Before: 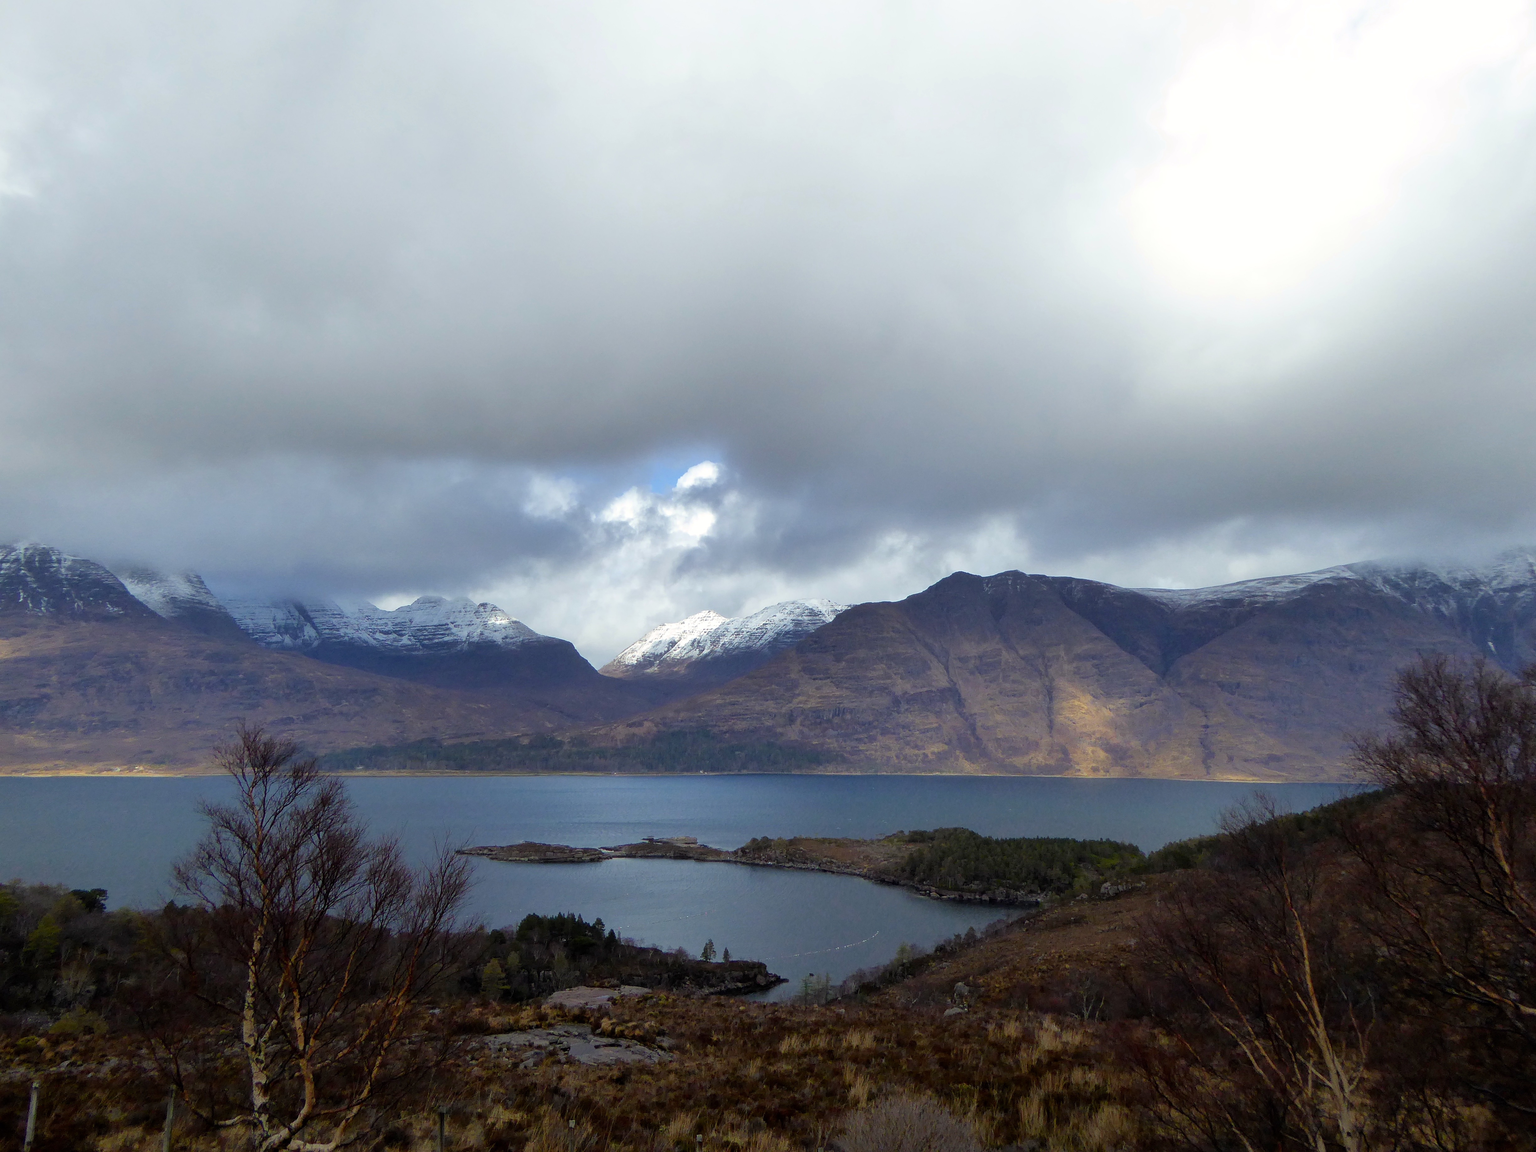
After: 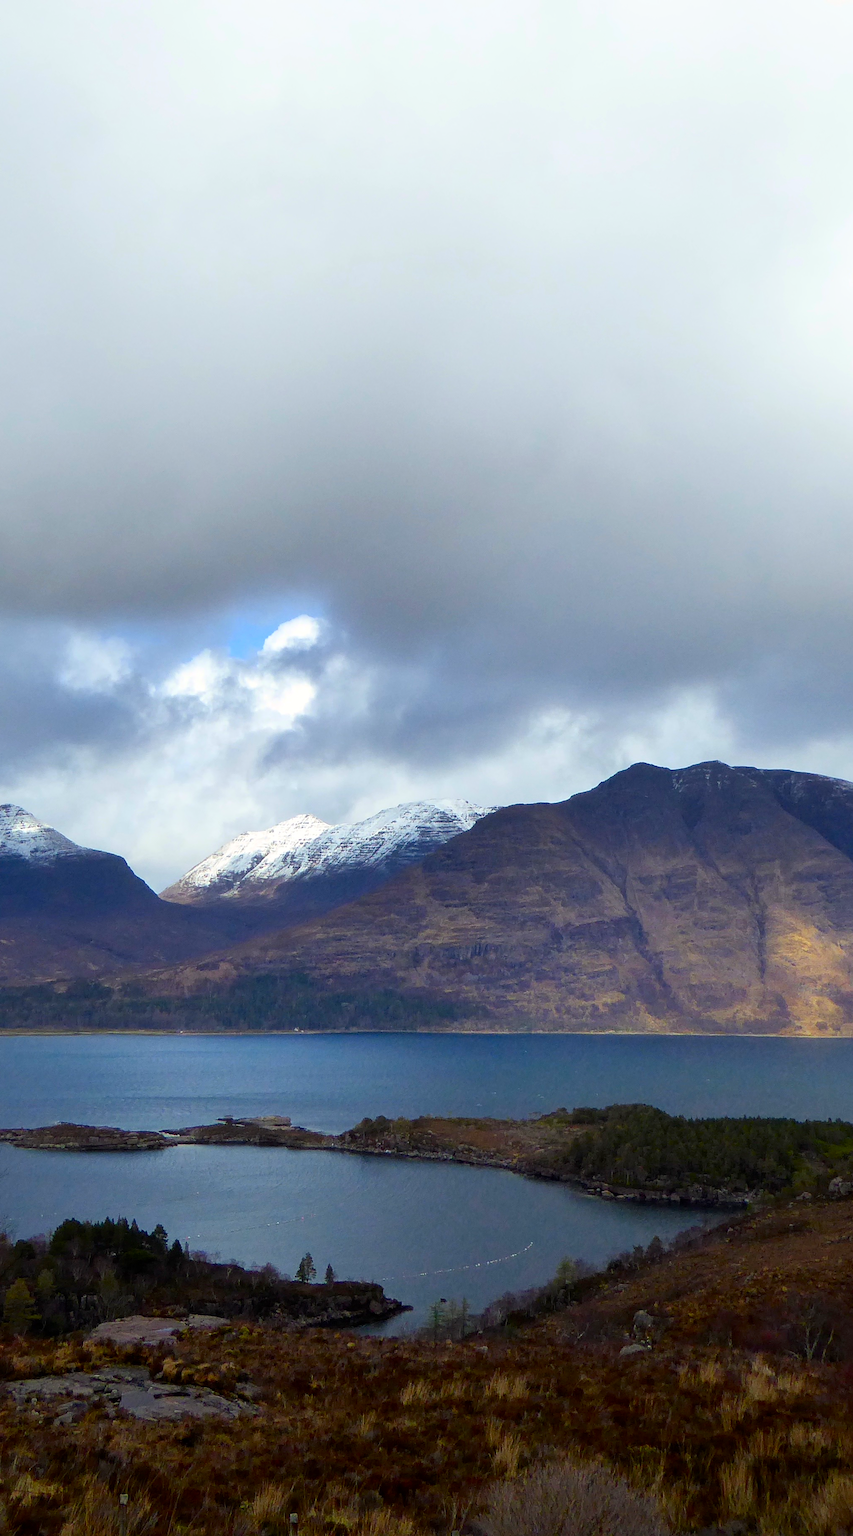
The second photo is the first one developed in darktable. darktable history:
contrast brightness saturation: contrast 0.16, saturation 0.32
crop: left 31.229%, right 27.105%
